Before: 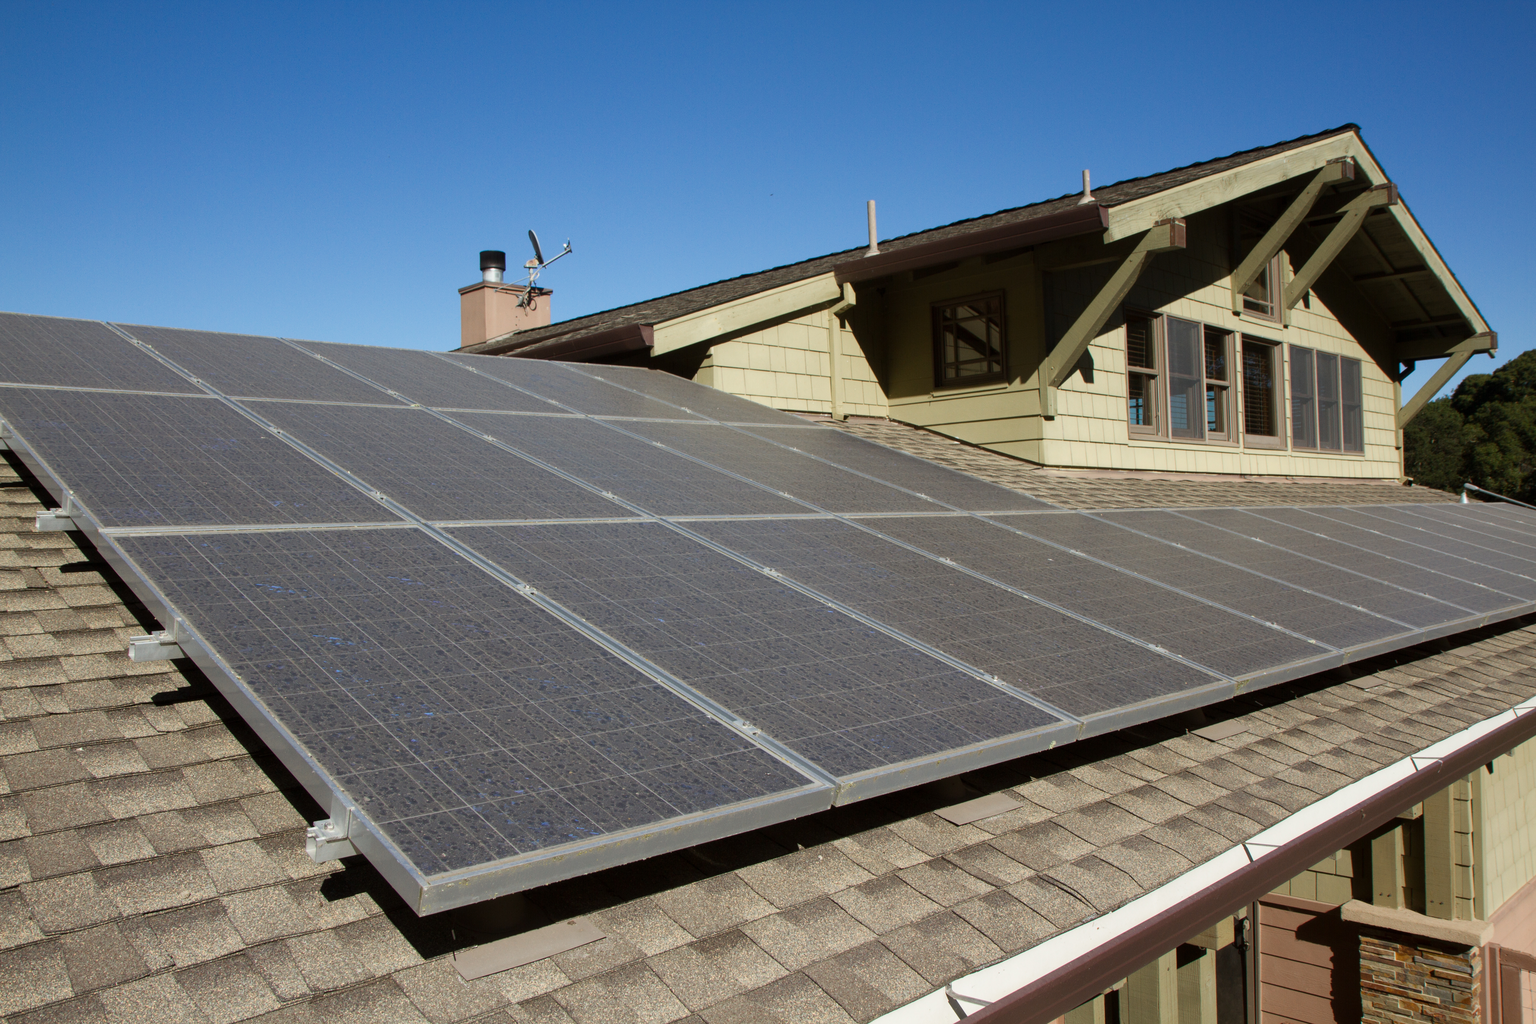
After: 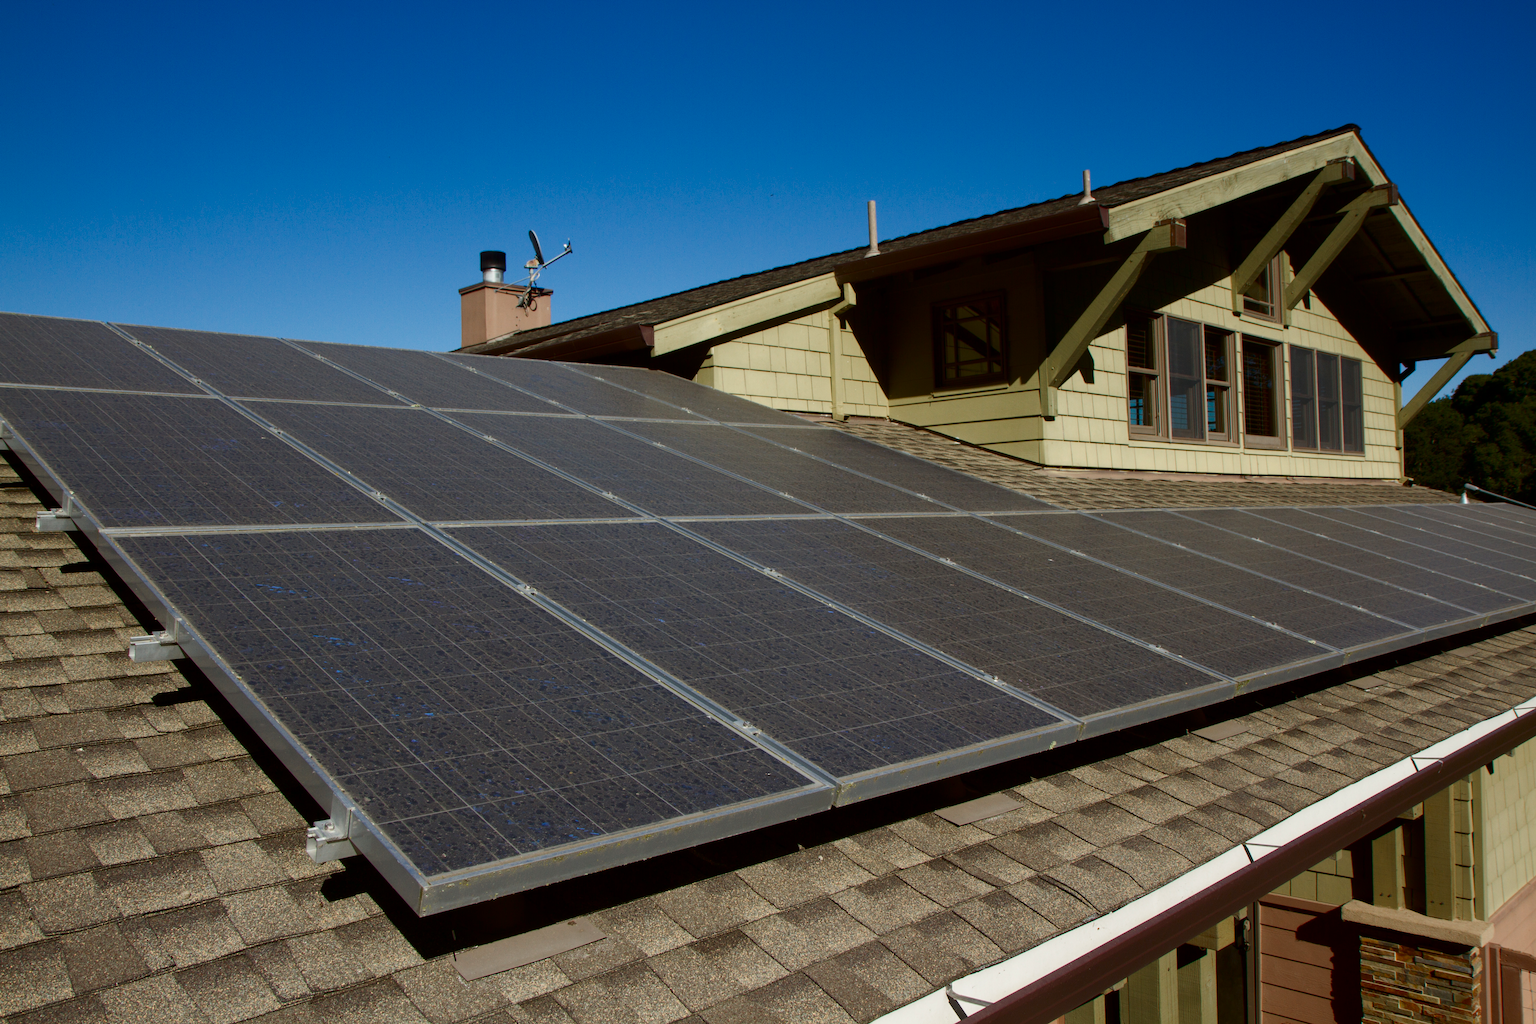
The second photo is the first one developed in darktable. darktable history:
contrast brightness saturation: brightness -0.248, saturation 0.197
